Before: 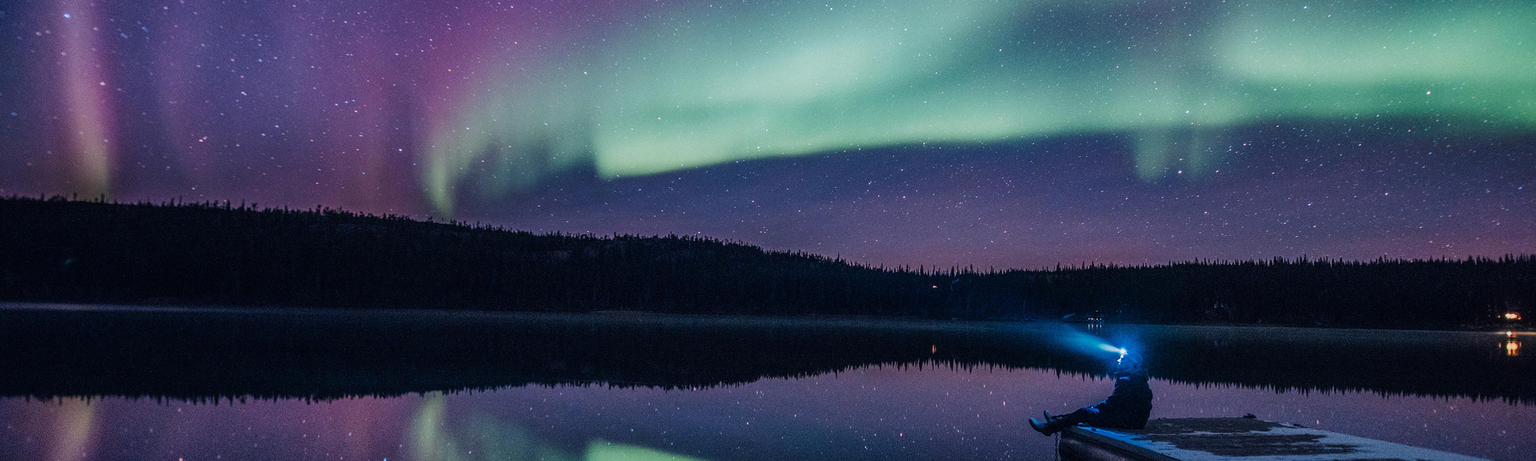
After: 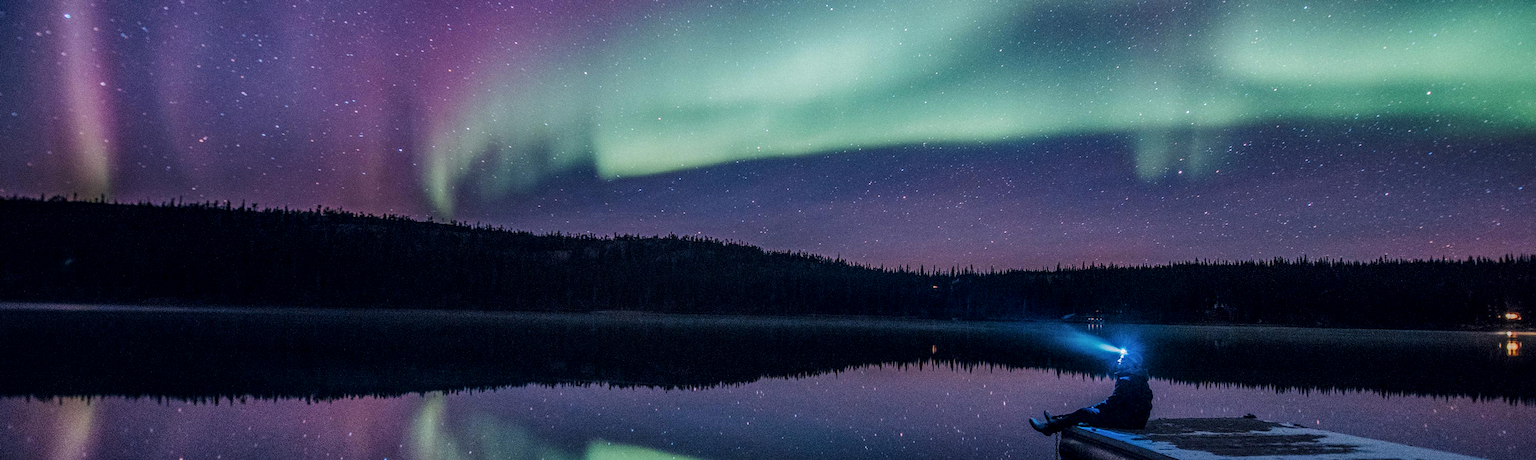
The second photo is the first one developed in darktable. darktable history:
local contrast: highlights 3%, shadows 4%, detail 133%
